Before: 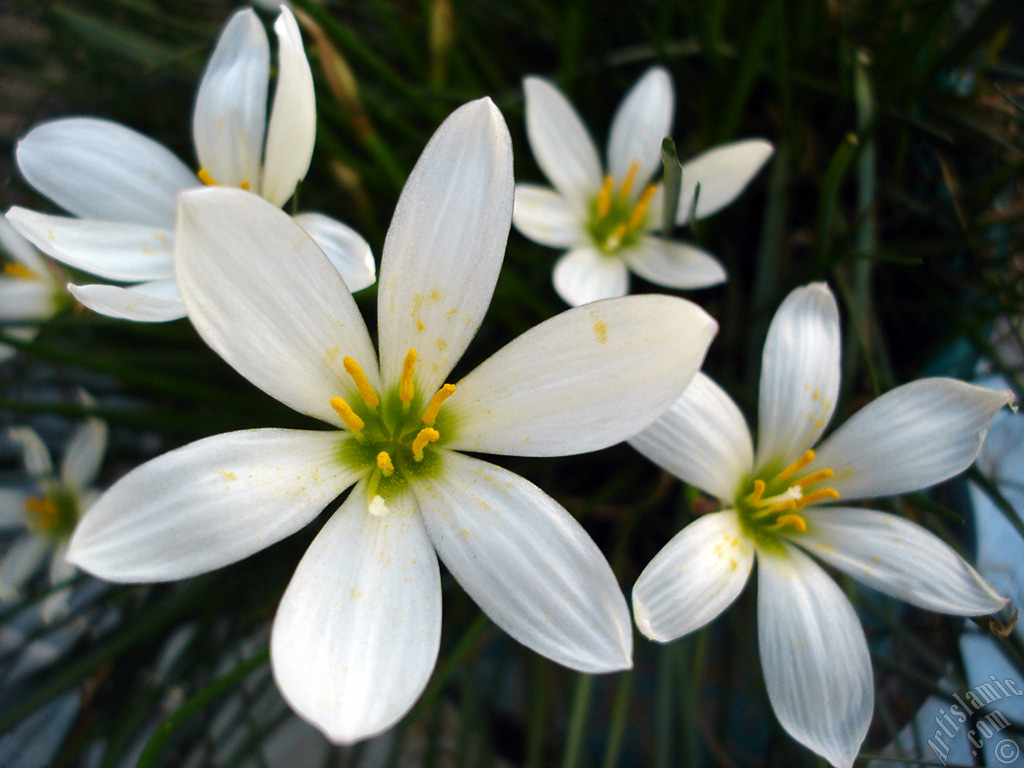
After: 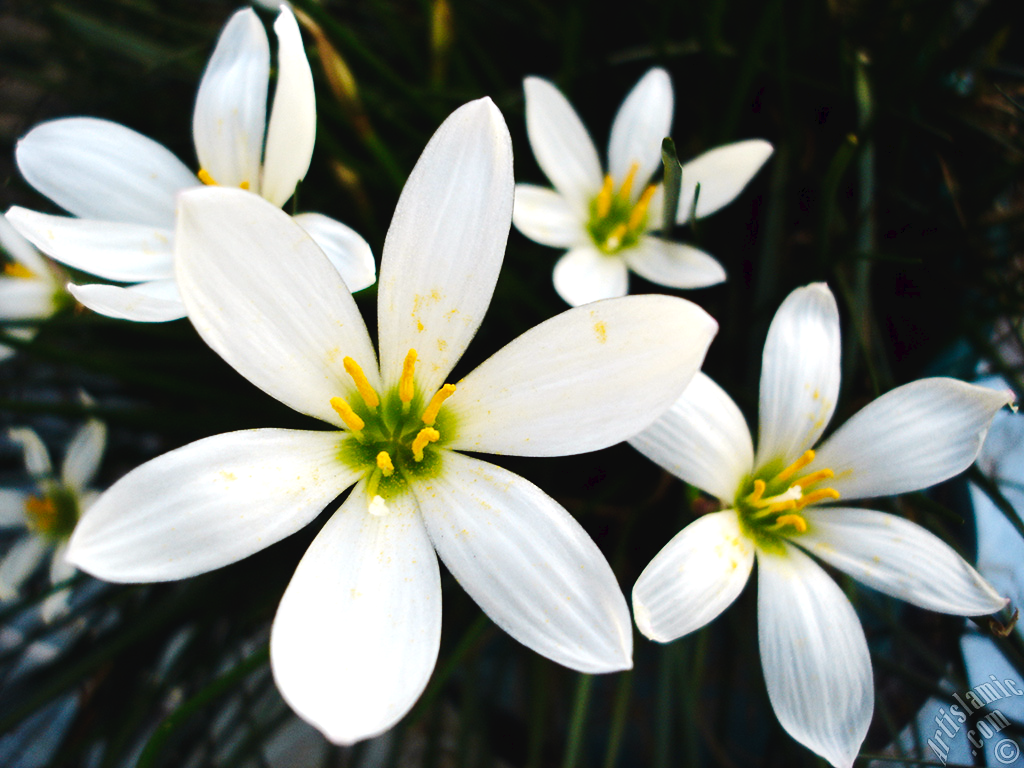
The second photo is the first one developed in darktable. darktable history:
tone curve: curves: ch0 [(0, 0) (0.003, 0.031) (0.011, 0.033) (0.025, 0.036) (0.044, 0.045) (0.069, 0.06) (0.1, 0.079) (0.136, 0.109) (0.177, 0.15) (0.224, 0.192) (0.277, 0.262) (0.335, 0.347) (0.399, 0.433) (0.468, 0.528) (0.543, 0.624) (0.623, 0.705) (0.709, 0.788) (0.801, 0.865) (0.898, 0.933) (1, 1)], preserve colors none
tone equalizer: -8 EV -0.417 EV, -7 EV -0.389 EV, -6 EV -0.333 EV, -5 EV -0.222 EV, -3 EV 0.222 EV, -2 EV 0.333 EV, -1 EV 0.389 EV, +0 EV 0.417 EV, edges refinement/feathering 500, mask exposure compensation -1.57 EV, preserve details no
